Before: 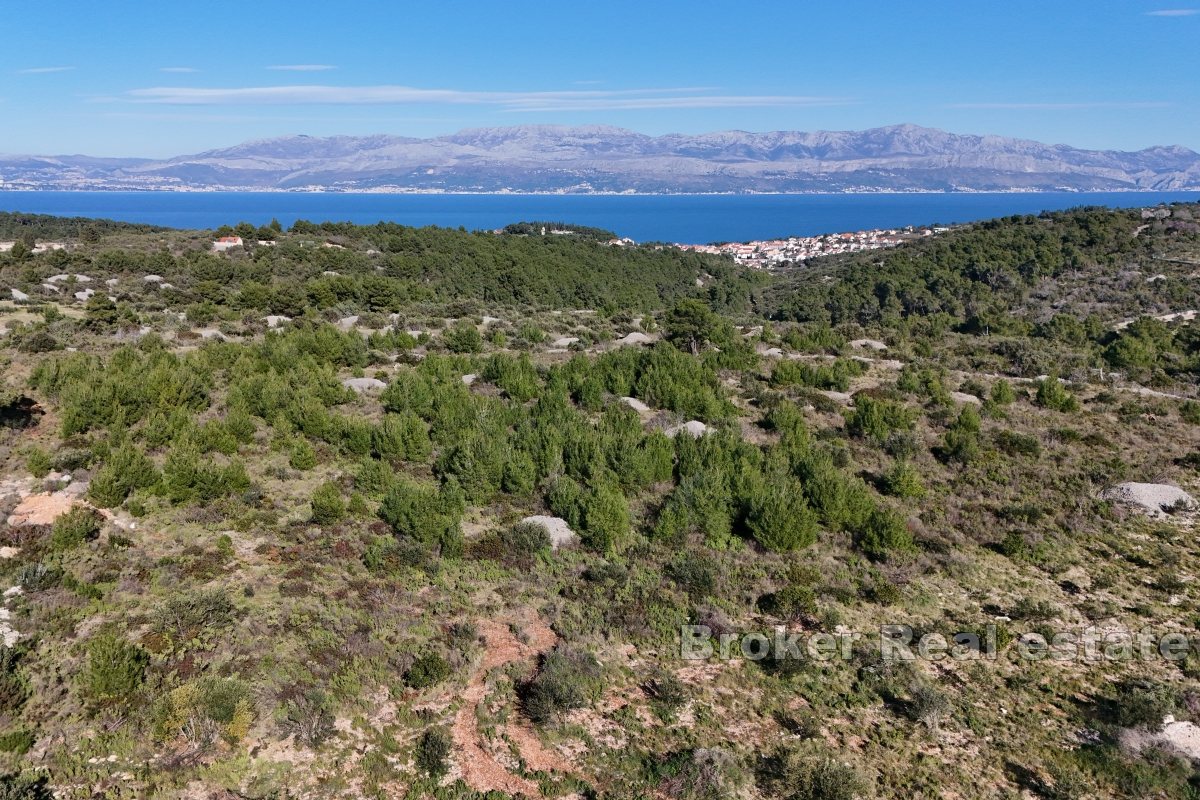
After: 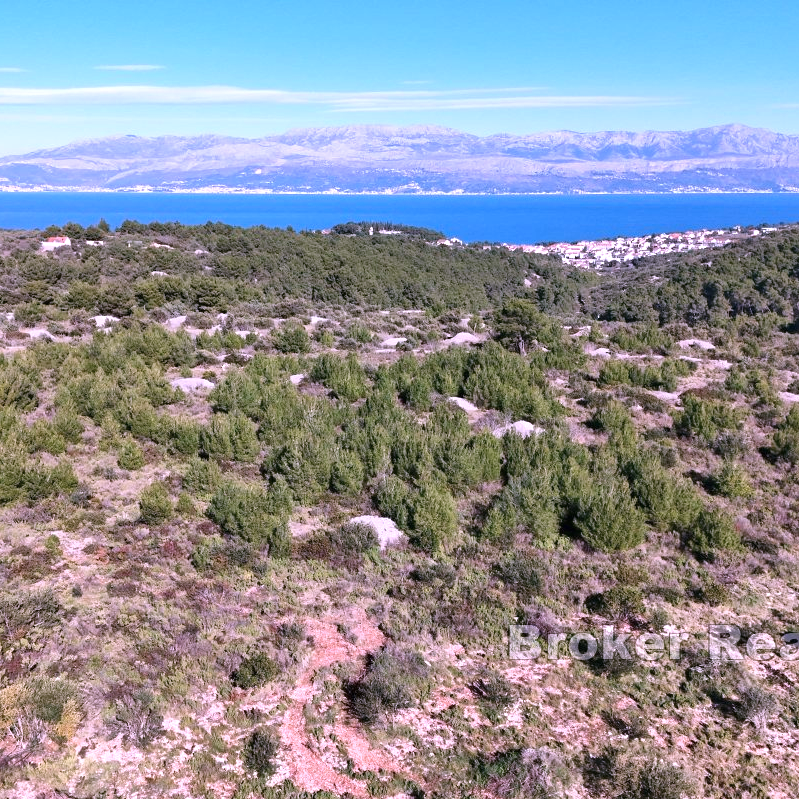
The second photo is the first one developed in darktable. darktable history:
crop and rotate: left 14.385%, right 18.948%
exposure: black level correction 0, exposure 0.7 EV, compensate exposure bias true, compensate highlight preservation false
color correction: highlights a* 15.03, highlights b* -25.07
